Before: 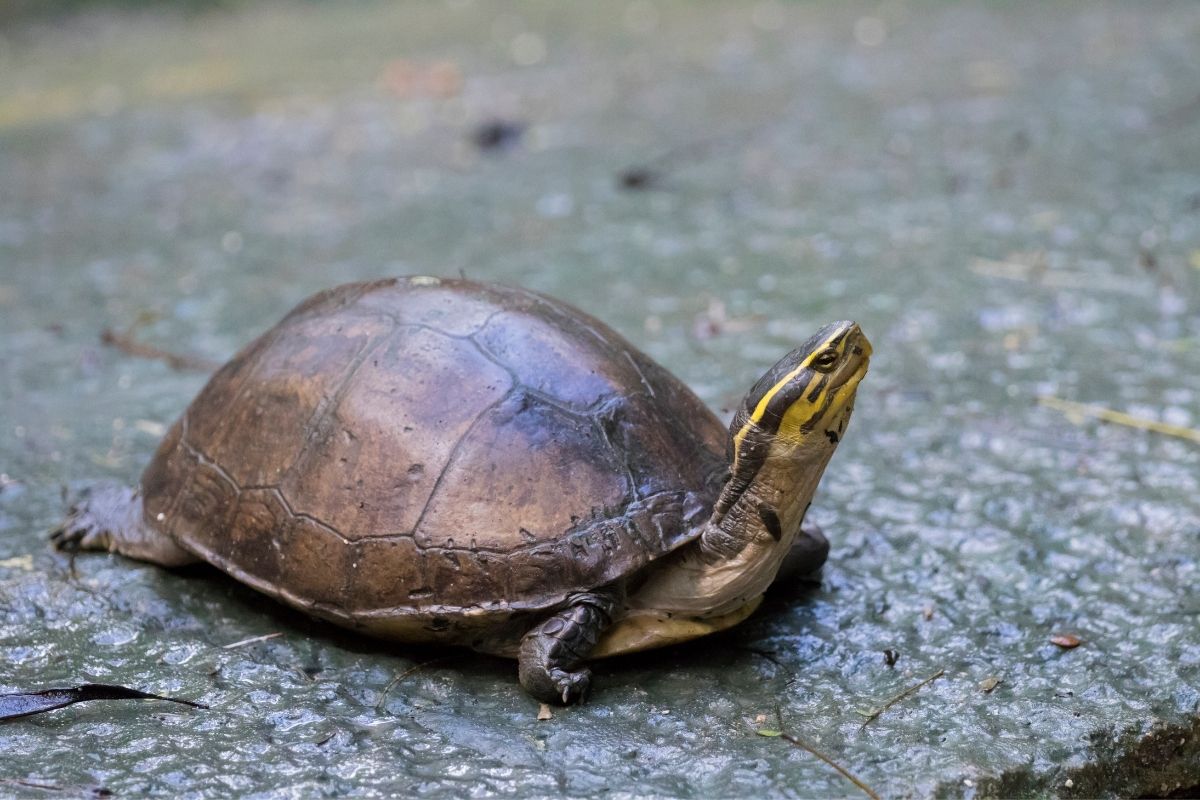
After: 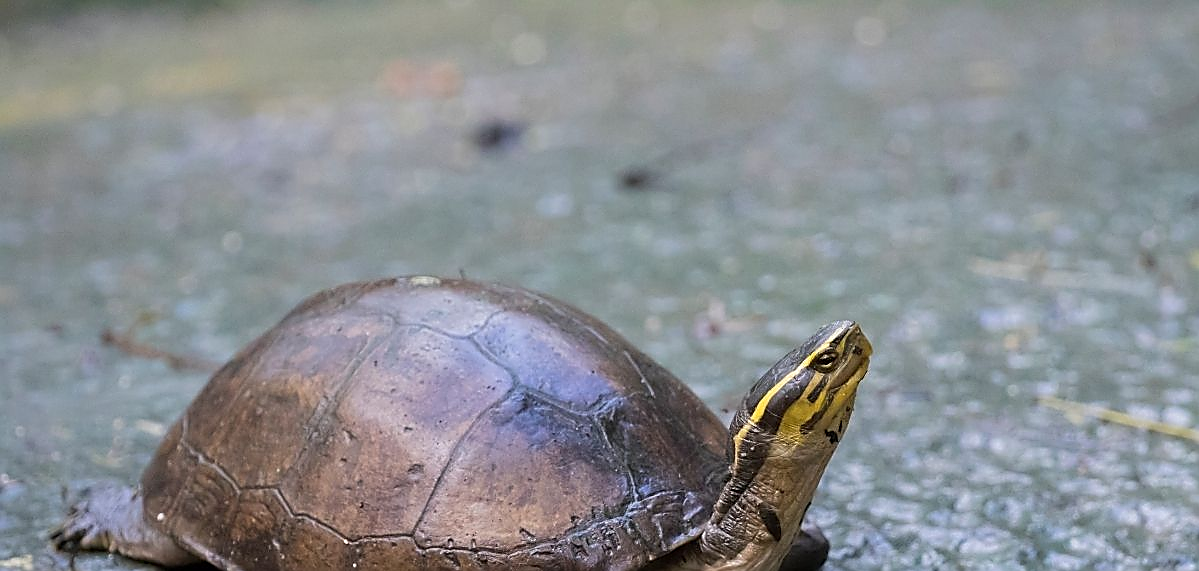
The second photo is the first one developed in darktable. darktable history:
crop: bottom 28.576%
sharpen: radius 1.4, amount 1.25, threshold 0.7
